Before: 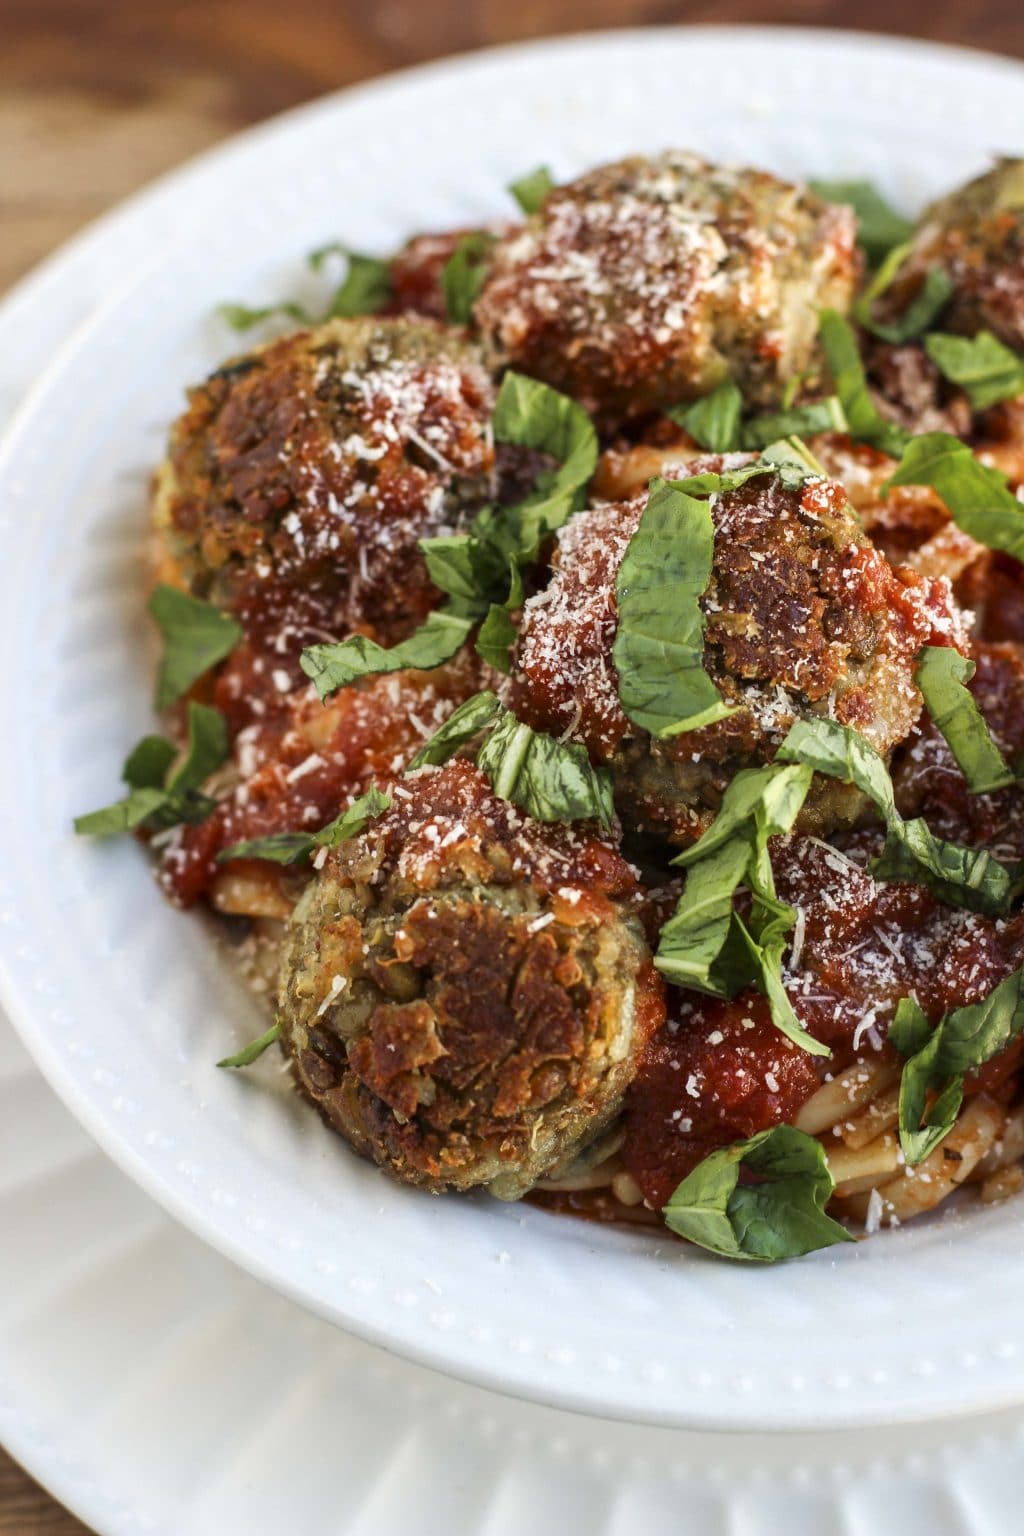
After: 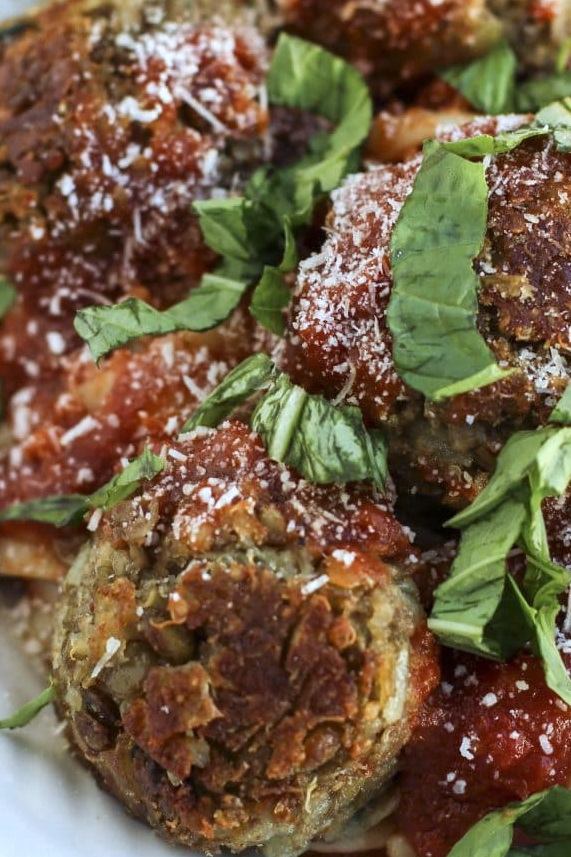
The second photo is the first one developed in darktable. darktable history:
color calibration: illuminant custom, x 0.368, y 0.373, temperature 4330.32 K
crop and rotate: left 22.13%, top 22.054%, right 22.026%, bottom 22.102%
